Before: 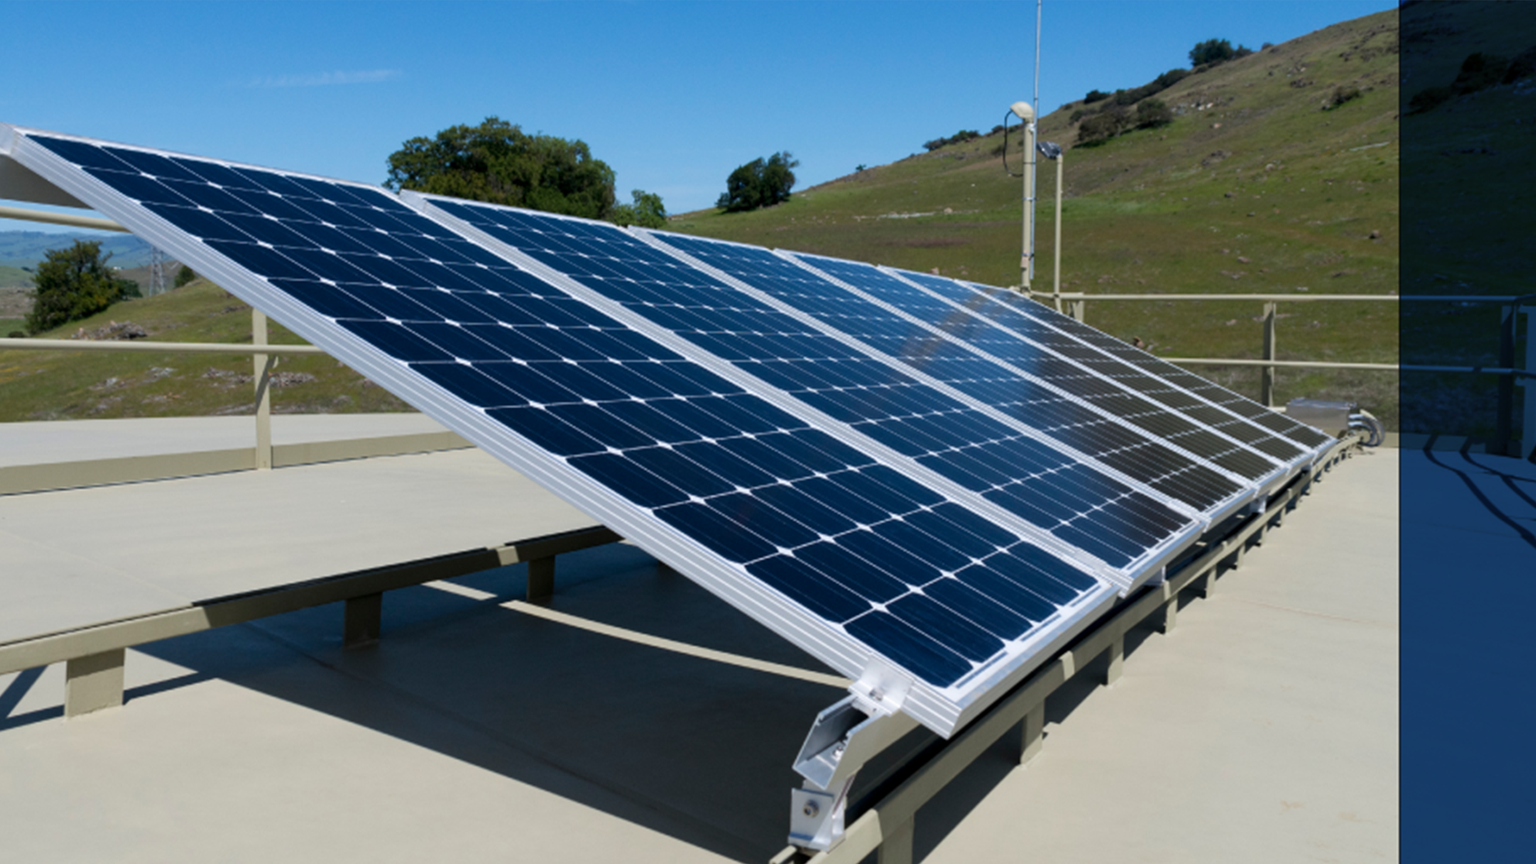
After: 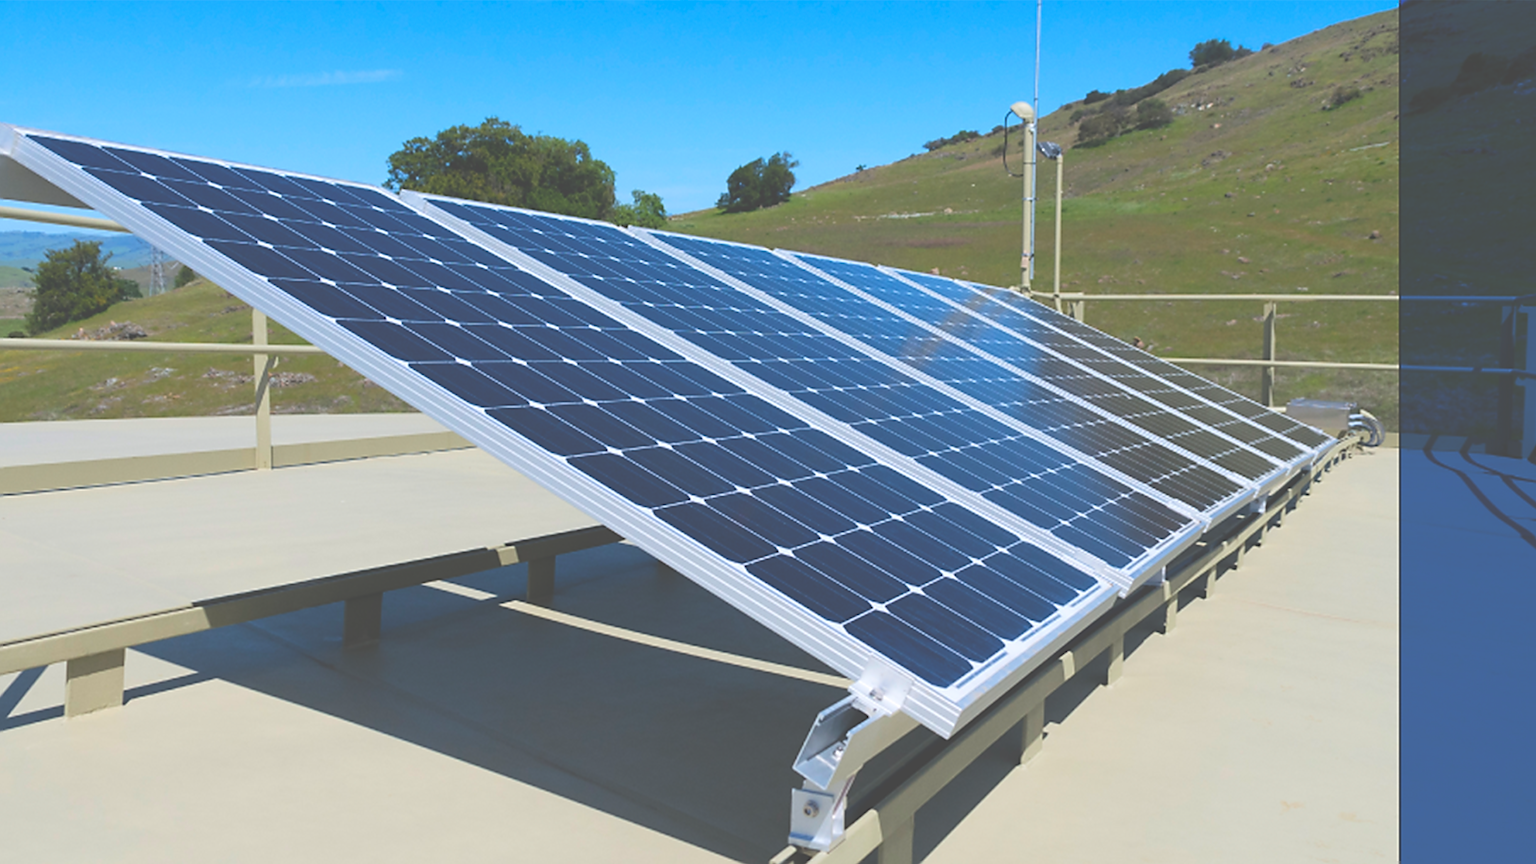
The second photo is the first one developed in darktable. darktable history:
sharpen: radius 1.41, amount 1.255, threshold 0.747
exposure: black level correction -0.031, compensate exposure bias true, compensate highlight preservation false
contrast brightness saturation: contrast 0.068, brightness 0.177, saturation 0.412
